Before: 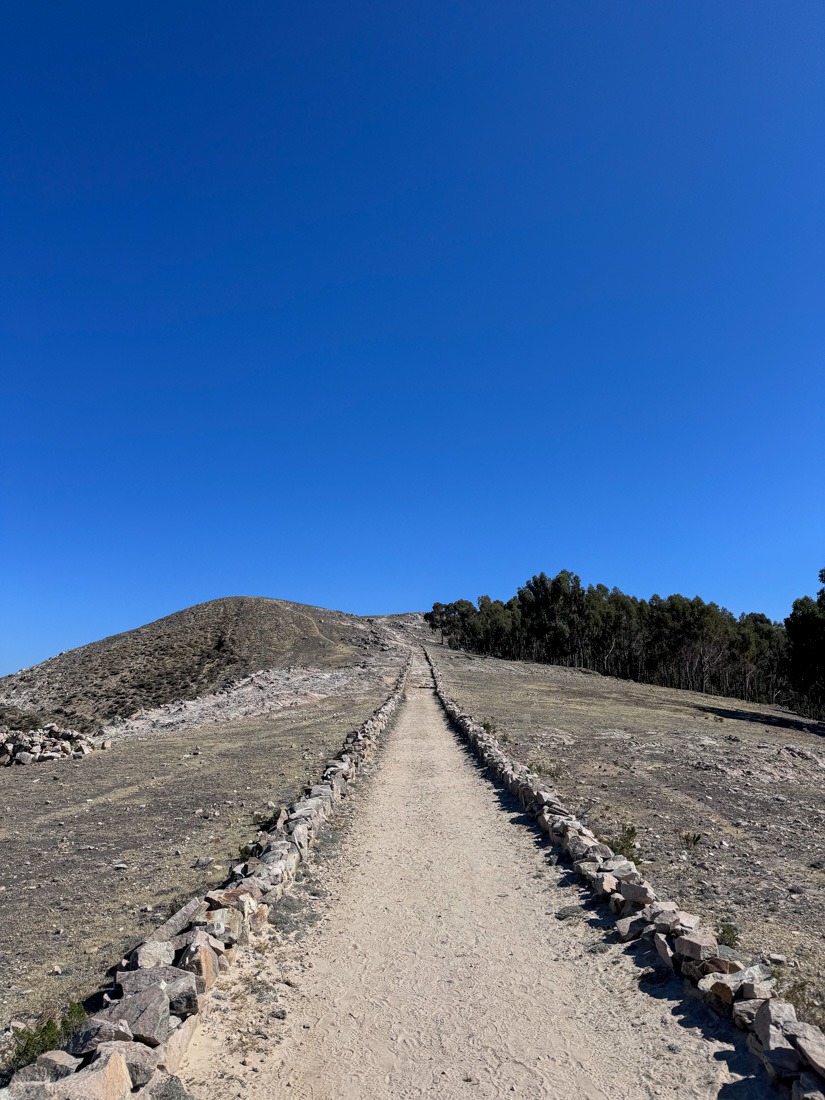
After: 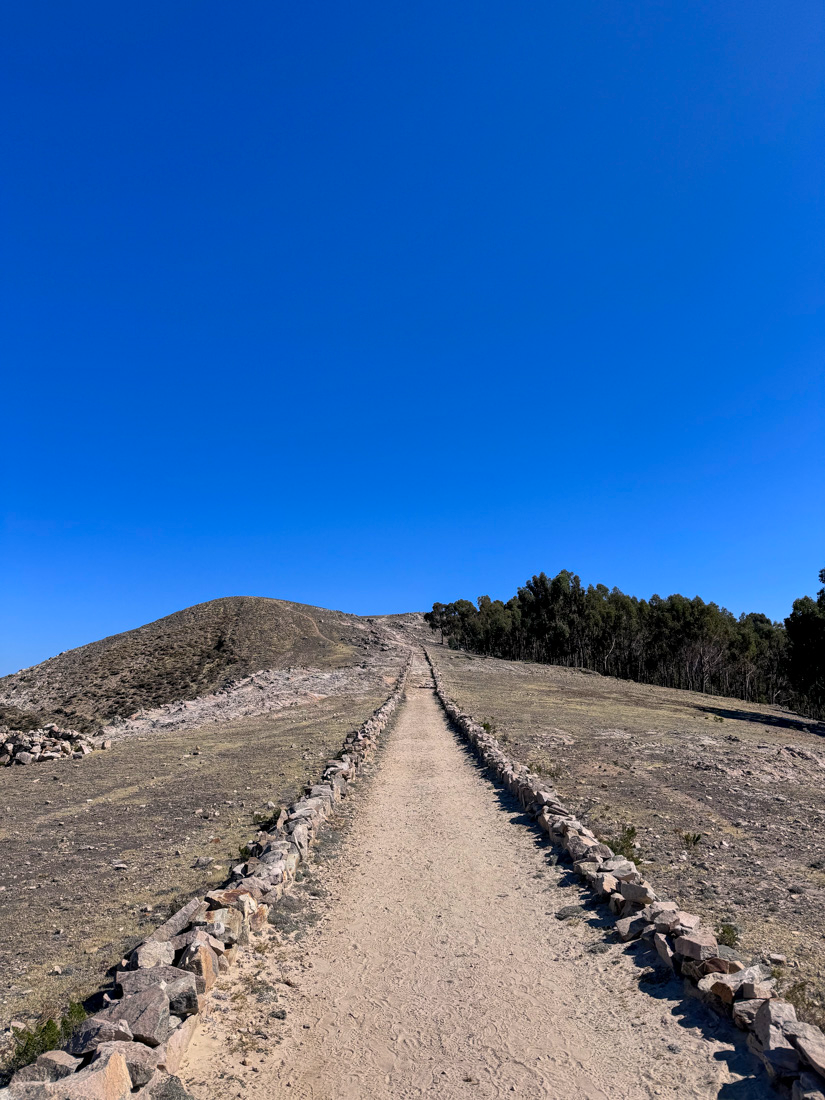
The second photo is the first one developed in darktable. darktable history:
color correction: highlights a* 3.53, highlights b* 1.99, saturation 1.18
shadows and highlights: soften with gaussian
